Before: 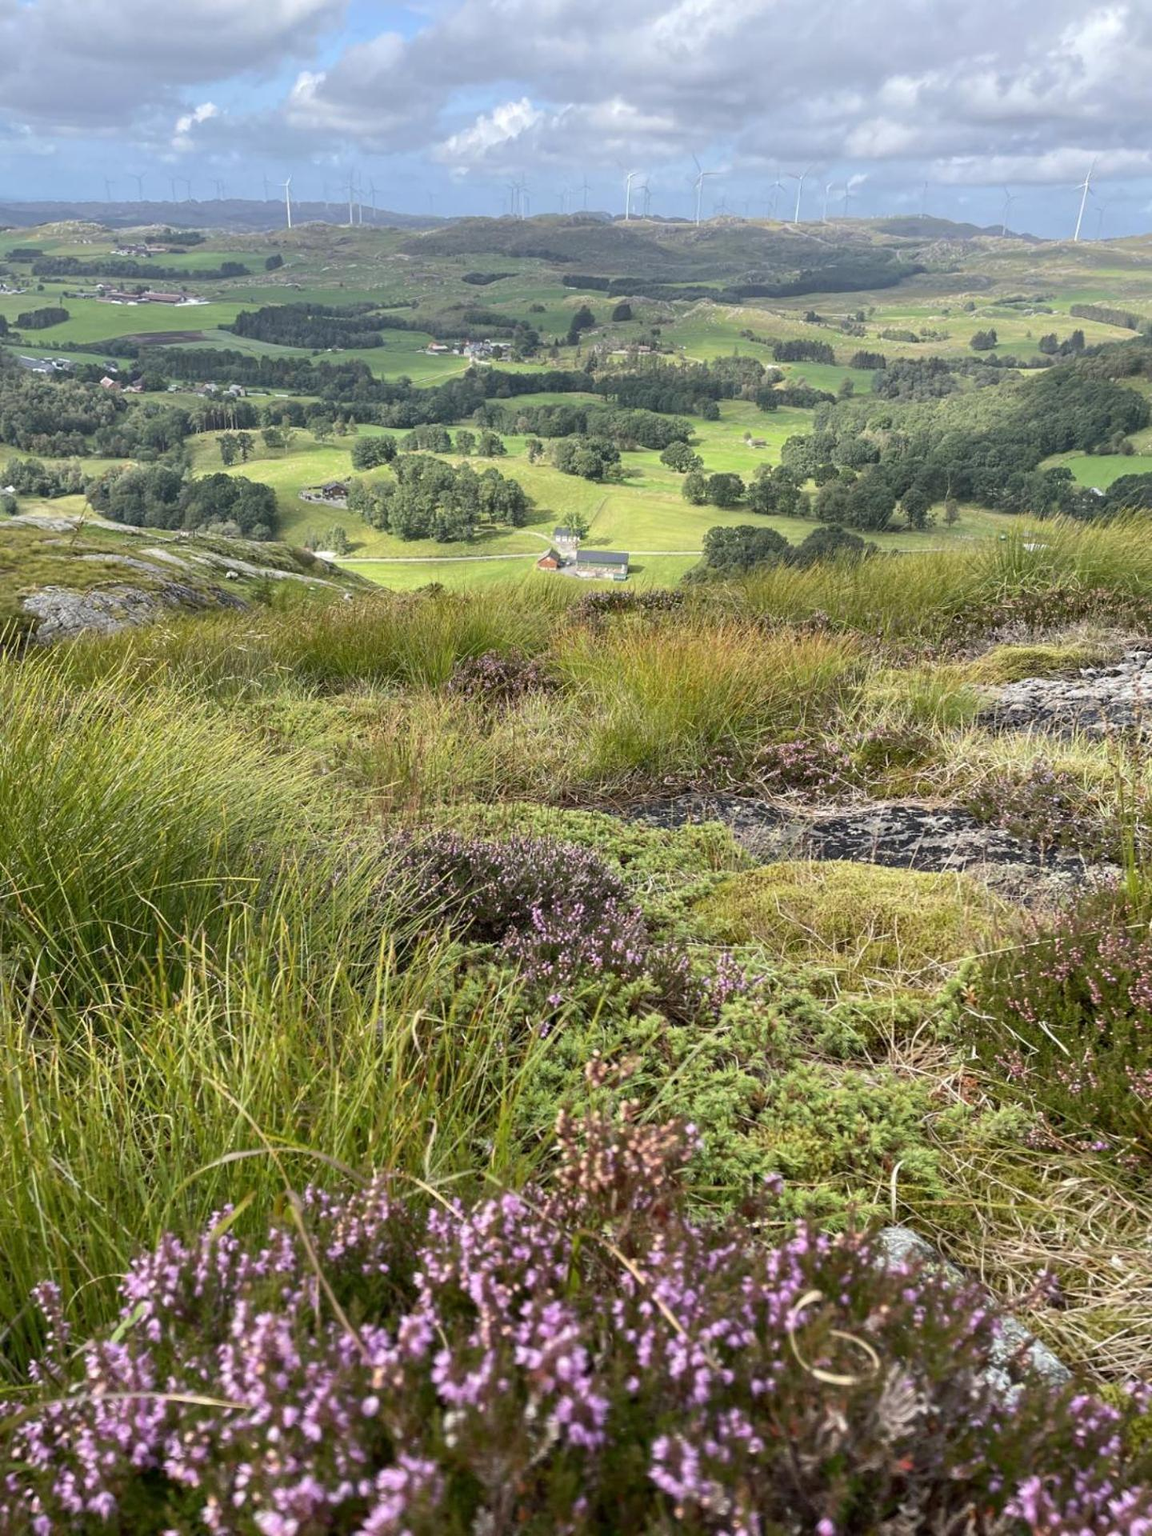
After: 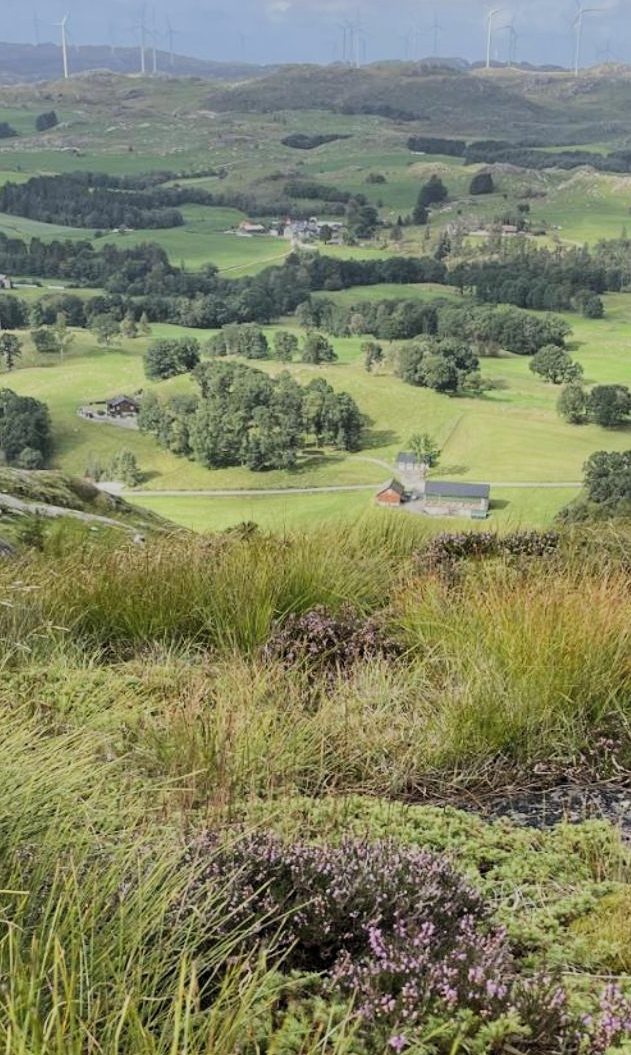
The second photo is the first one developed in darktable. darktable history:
exposure: compensate highlight preservation false
filmic rgb: black relative exposure -7.65 EV, white relative exposure 4.56 EV, threshold 3.05 EV, hardness 3.61, contrast 1.054, preserve chrominance RGB euclidean norm, color science v5 (2021), contrast in shadows safe, contrast in highlights safe, enable highlight reconstruction true
crop: left 20.589%, top 10.807%, right 35.583%, bottom 34.232%
